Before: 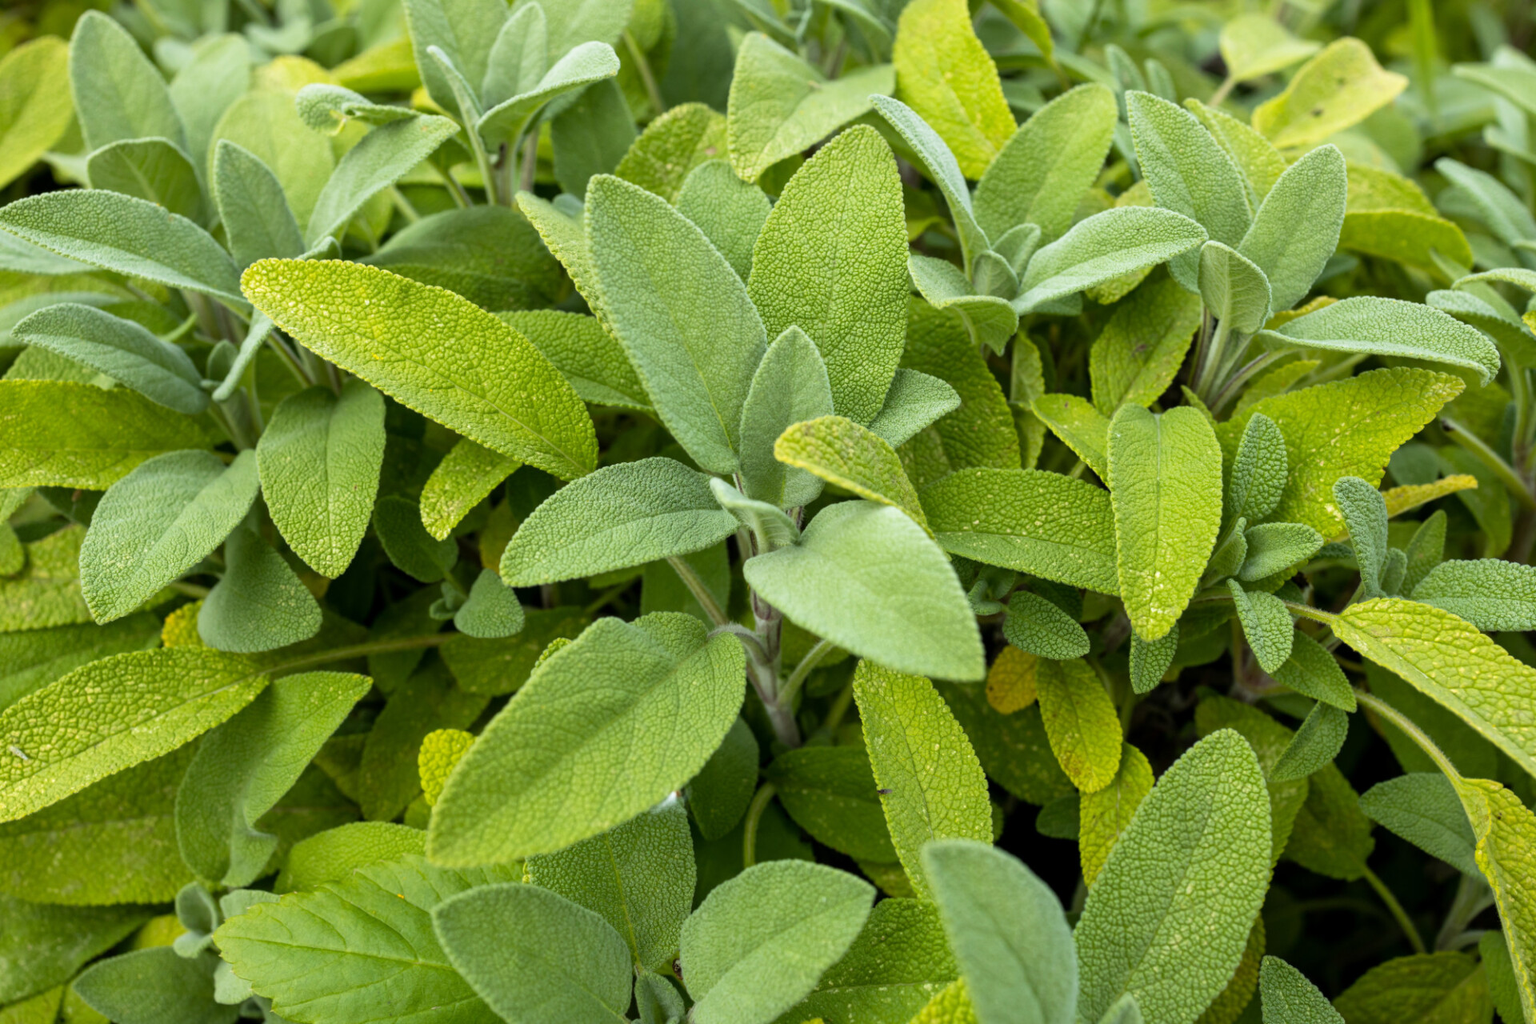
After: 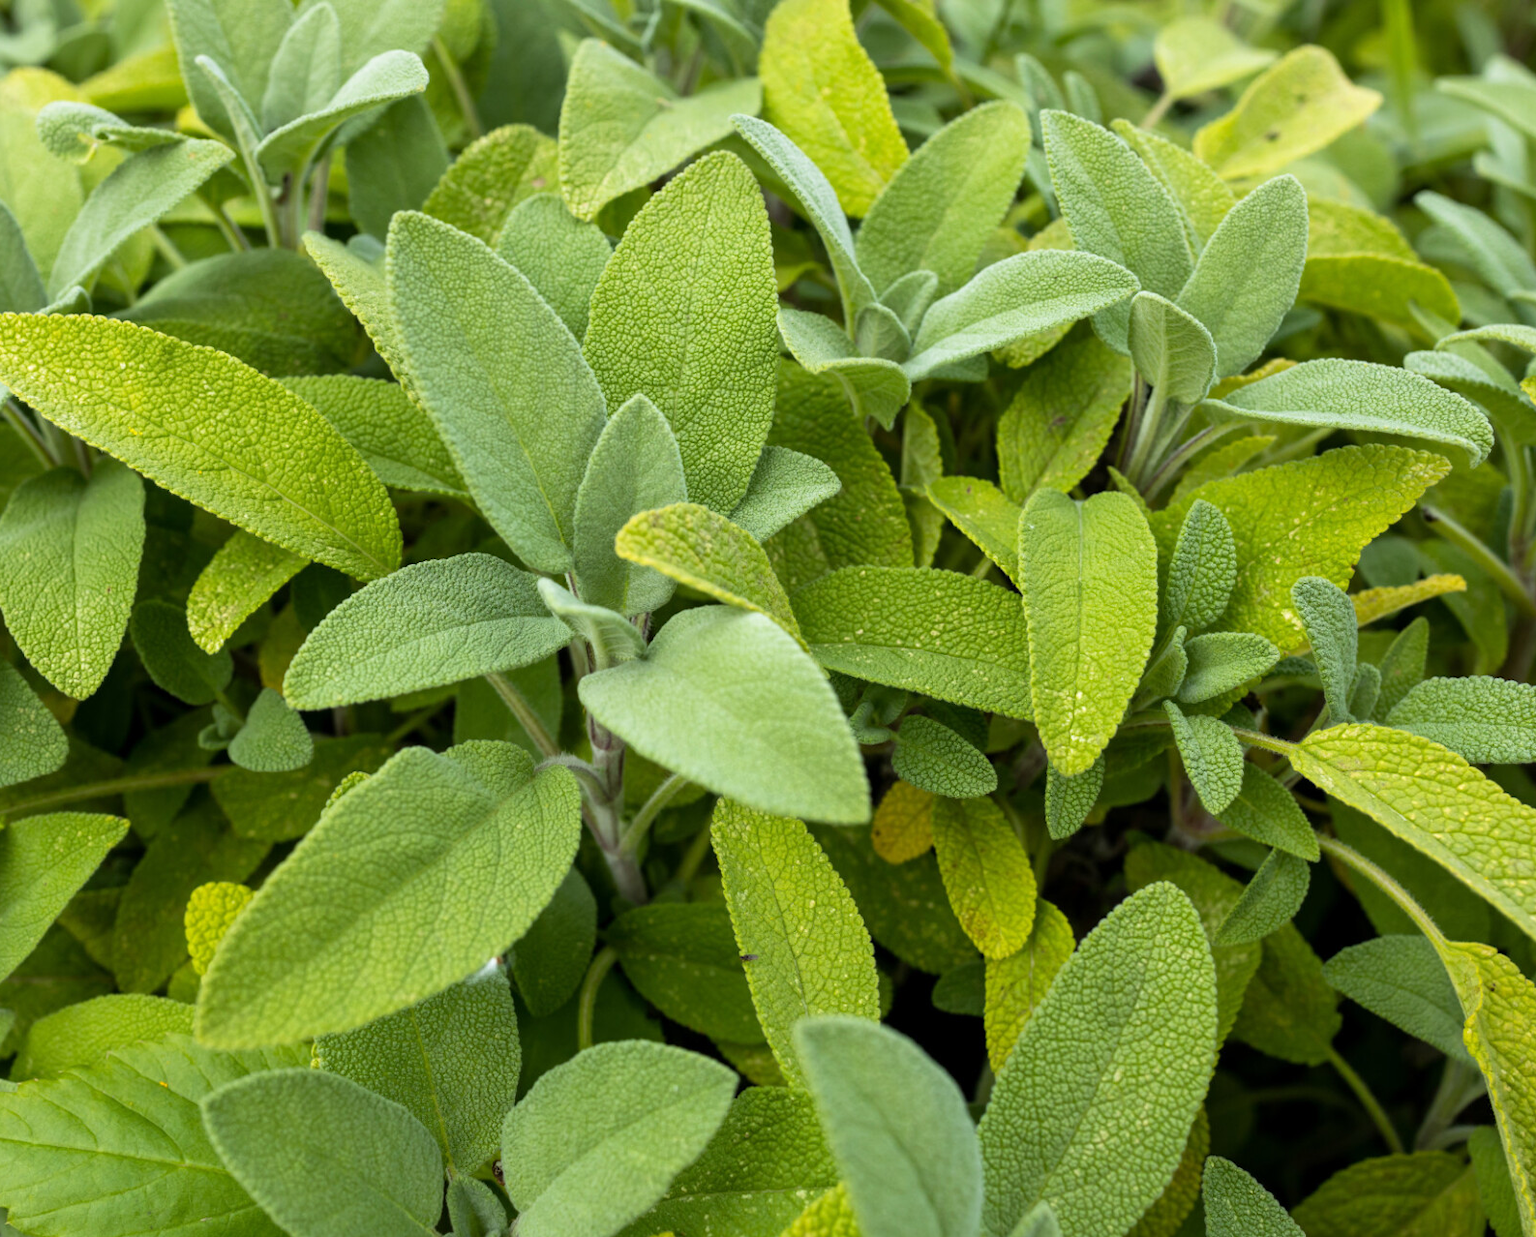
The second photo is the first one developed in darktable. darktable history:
crop: left 17.313%, bottom 0.037%
